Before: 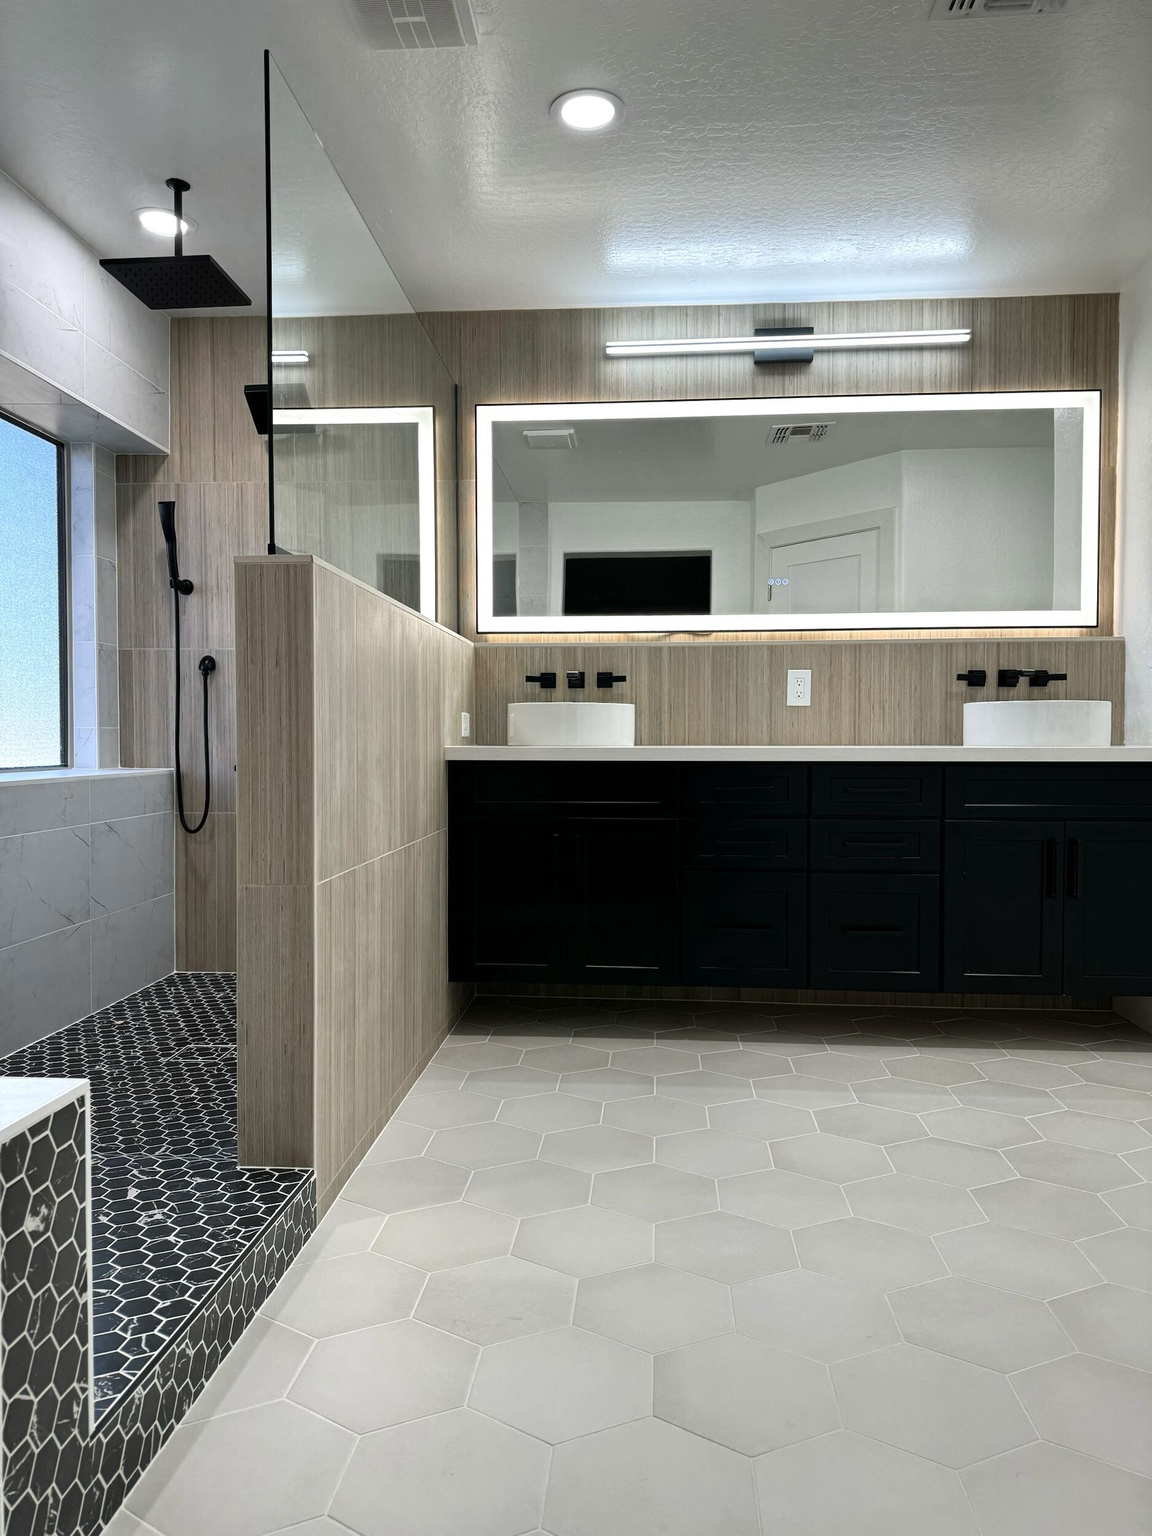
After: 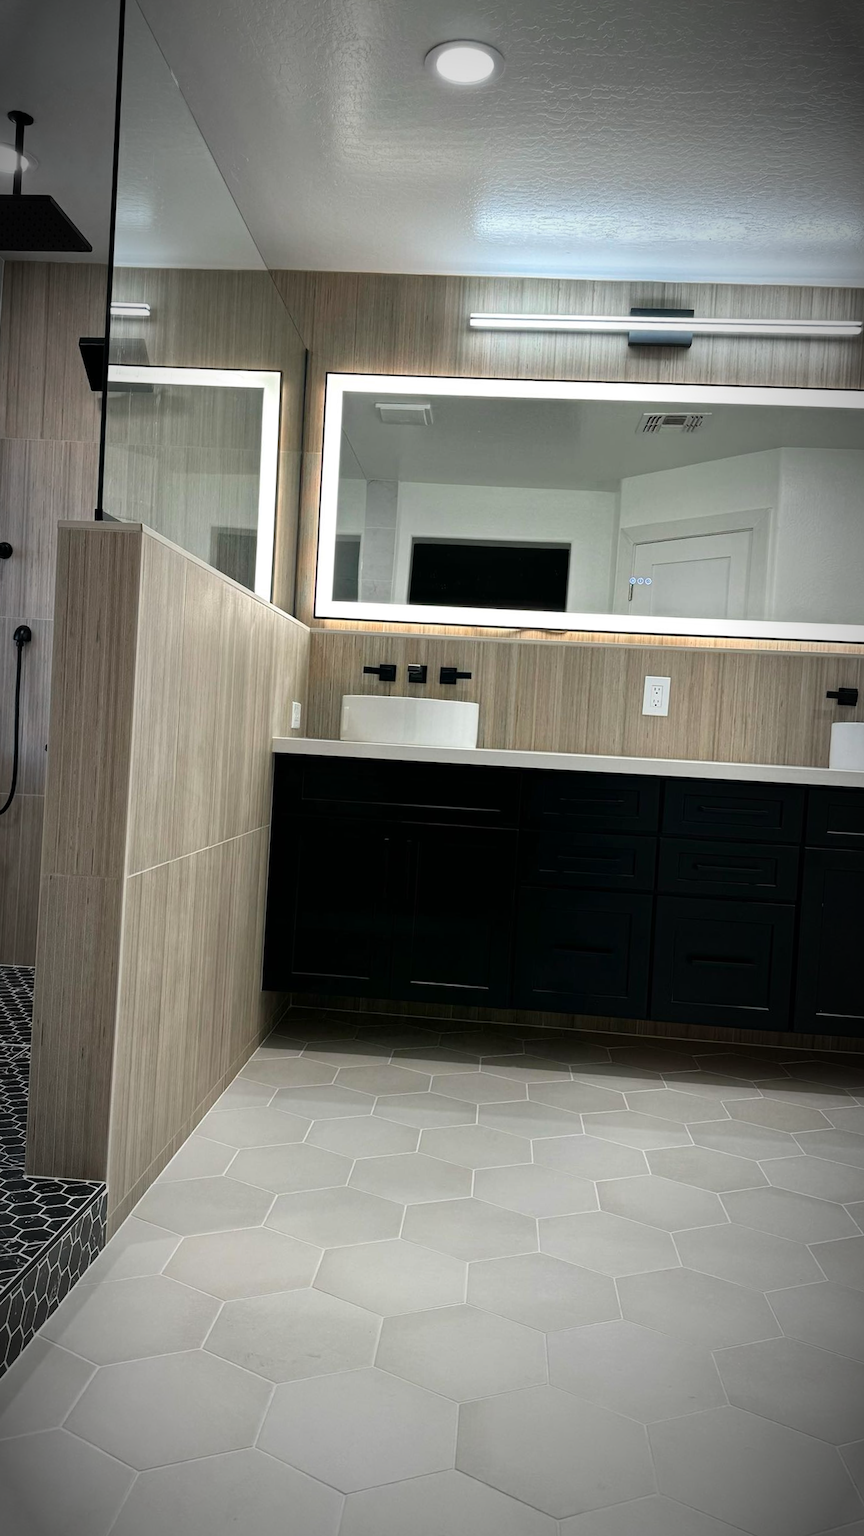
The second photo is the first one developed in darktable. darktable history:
crop and rotate: angle -3.27°, left 14.277%, top 0.028%, right 10.766%, bottom 0.028%
vignetting: fall-off start 67.5%, fall-off radius 67.23%, brightness -0.813, automatic ratio true
